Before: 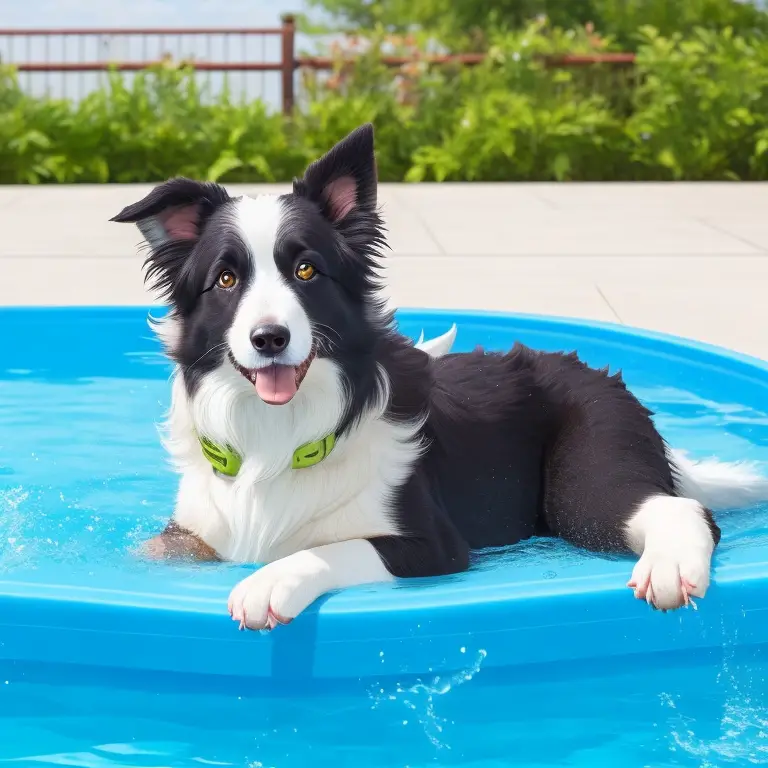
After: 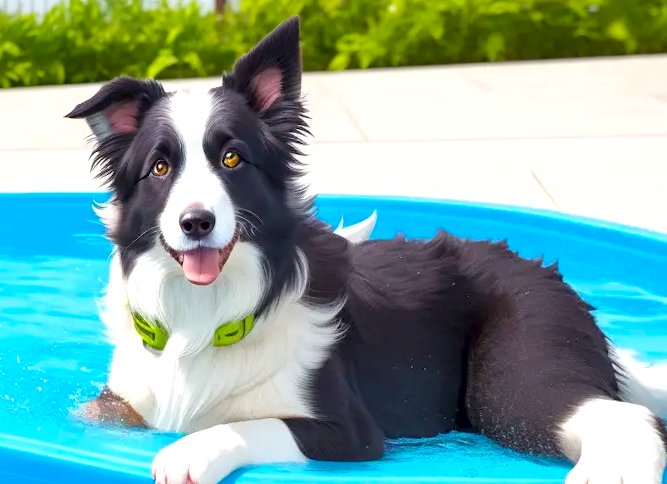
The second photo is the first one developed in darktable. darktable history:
crop and rotate: left 2.425%, top 11.305%, right 9.6%, bottom 15.08%
rotate and perspective: rotation 1.69°, lens shift (vertical) -0.023, lens shift (horizontal) -0.291, crop left 0.025, crop right 0.988, crop top 0.092, crop bottom 0.842
color balance rgb: perceptual saturation grading › global saturation 20%, global vibrance 20%
local contrast: mode bilateral grid, contrast 20, coarseness 50, detail 150%, midtone range 0.2
shadows and highlights: shadows 25, highlights -25
exposure: black level correction 0.001, exposure 0.3 EV, compensate highlight preservation false
